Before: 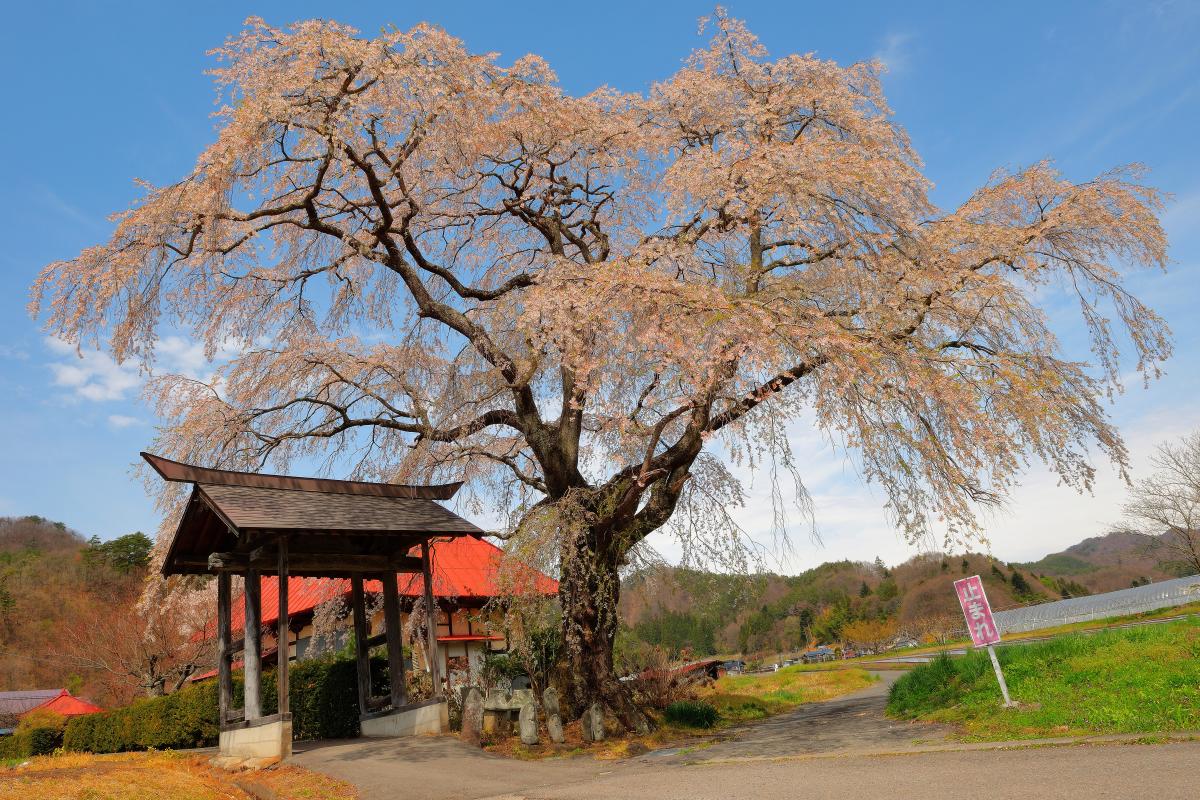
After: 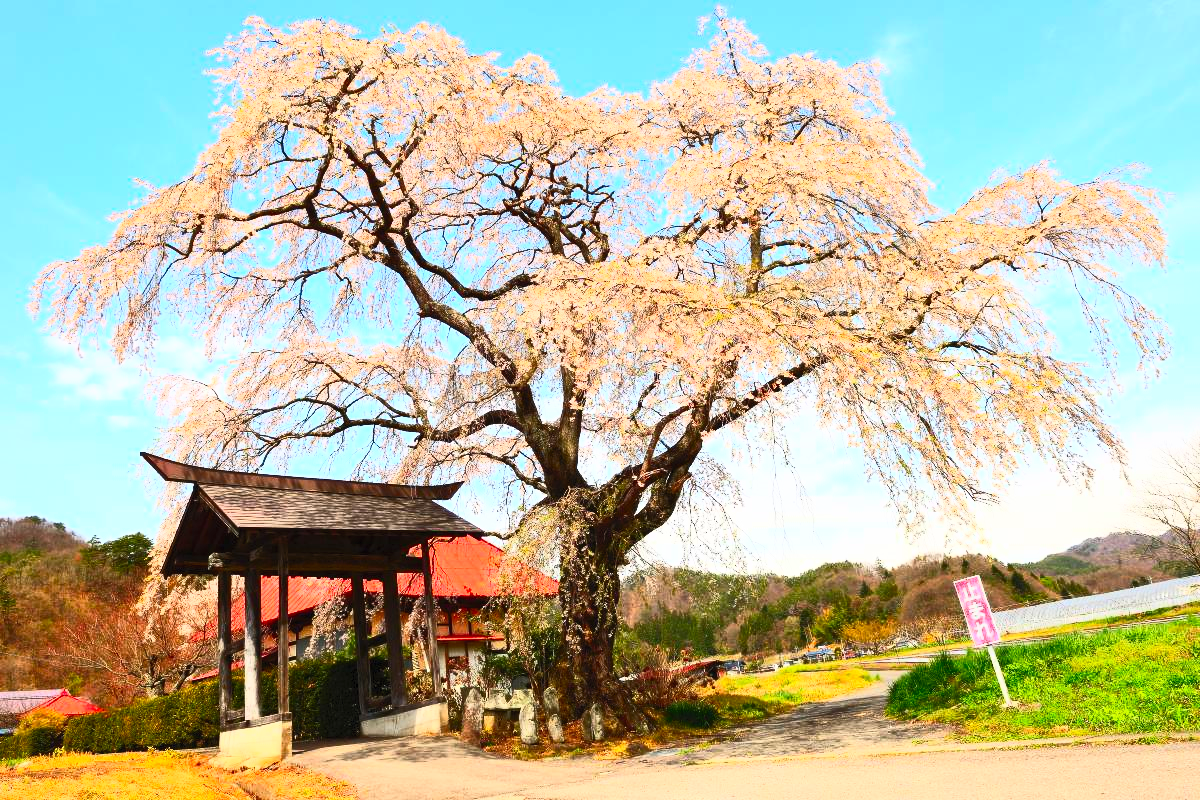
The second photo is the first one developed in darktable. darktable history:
contrast brightness saturation: contrast 0.83, brightness 0.59, saturation 0.59
